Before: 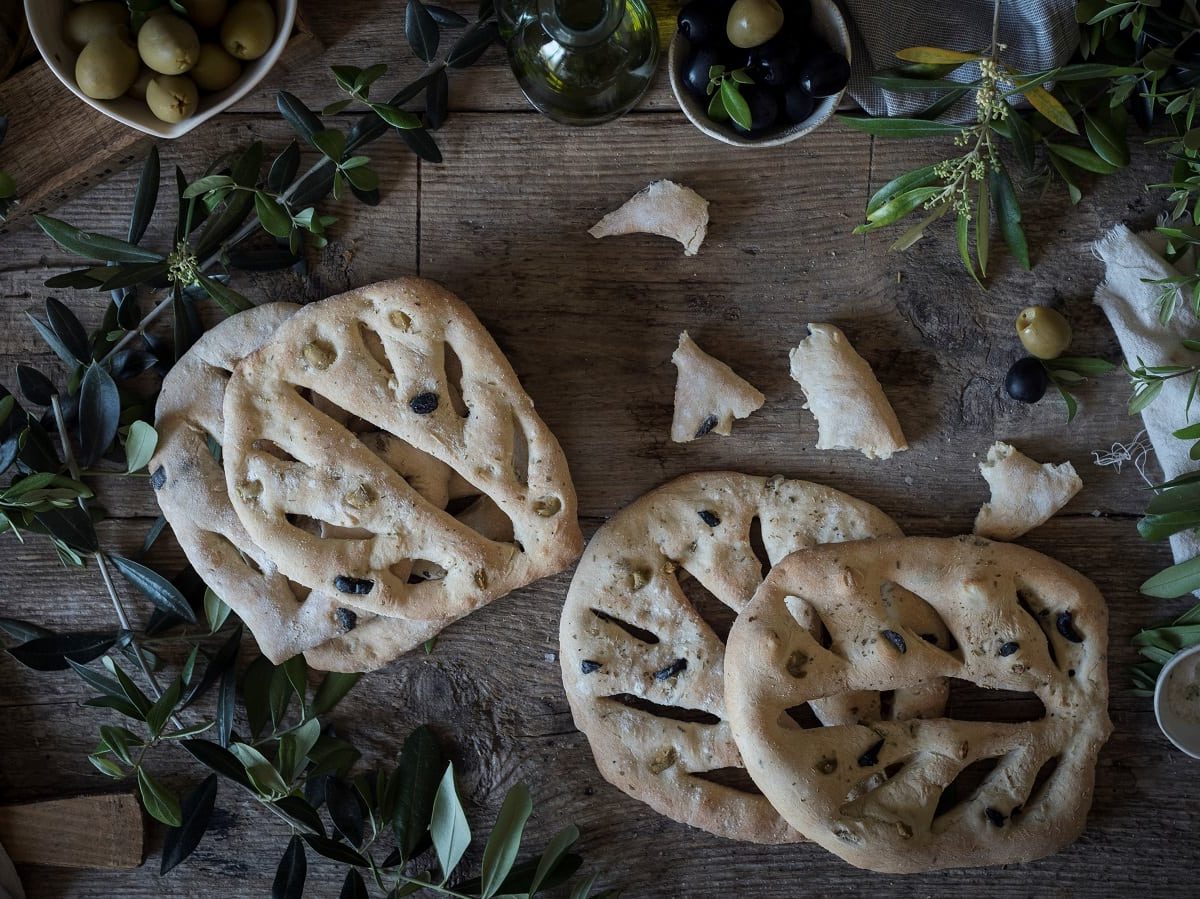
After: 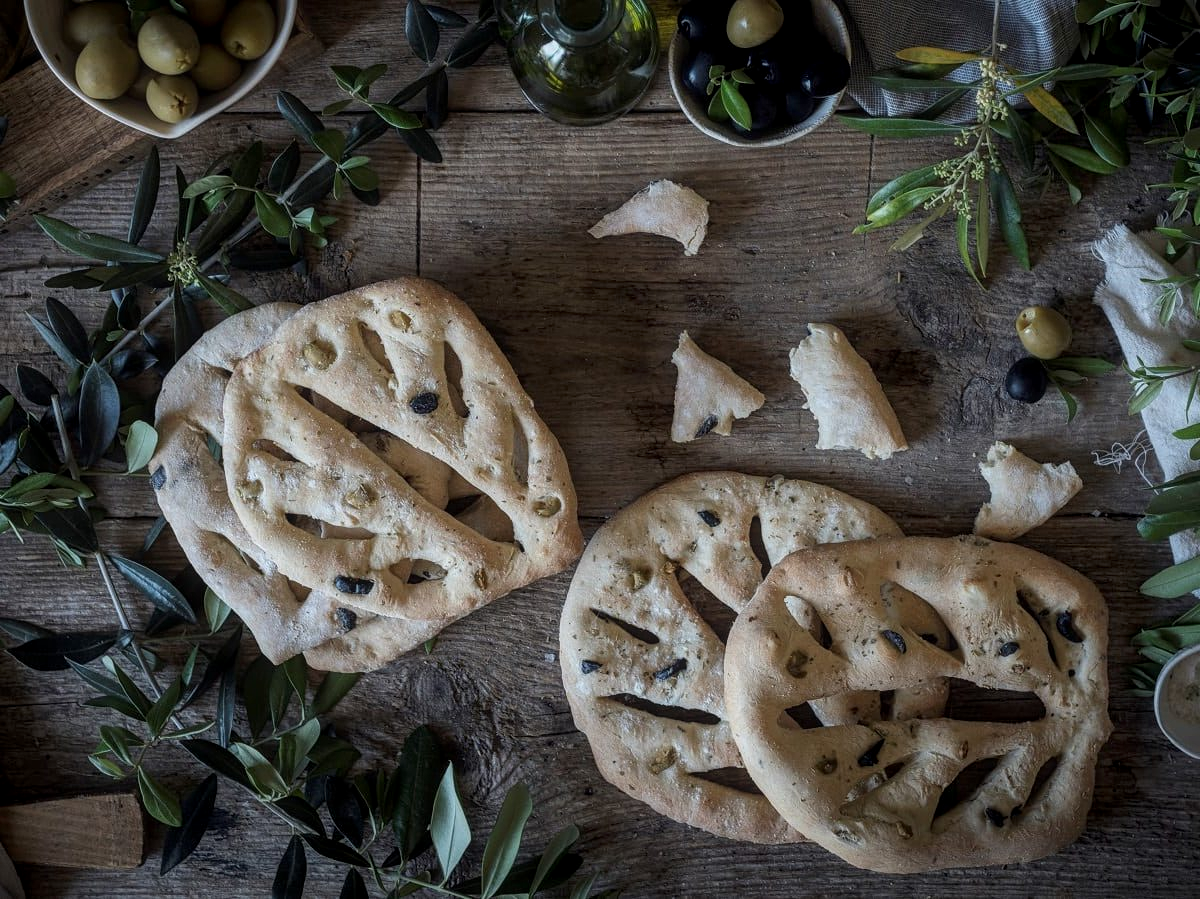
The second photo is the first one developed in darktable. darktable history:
local contrast: detail 130%
contrast equalizer: y [[0.5, 0.488, 0.462, 0.461, 0.491, 0.5], [0.5 ×6], [0.5 ×6], [0 ×6], [0 ×6]]
